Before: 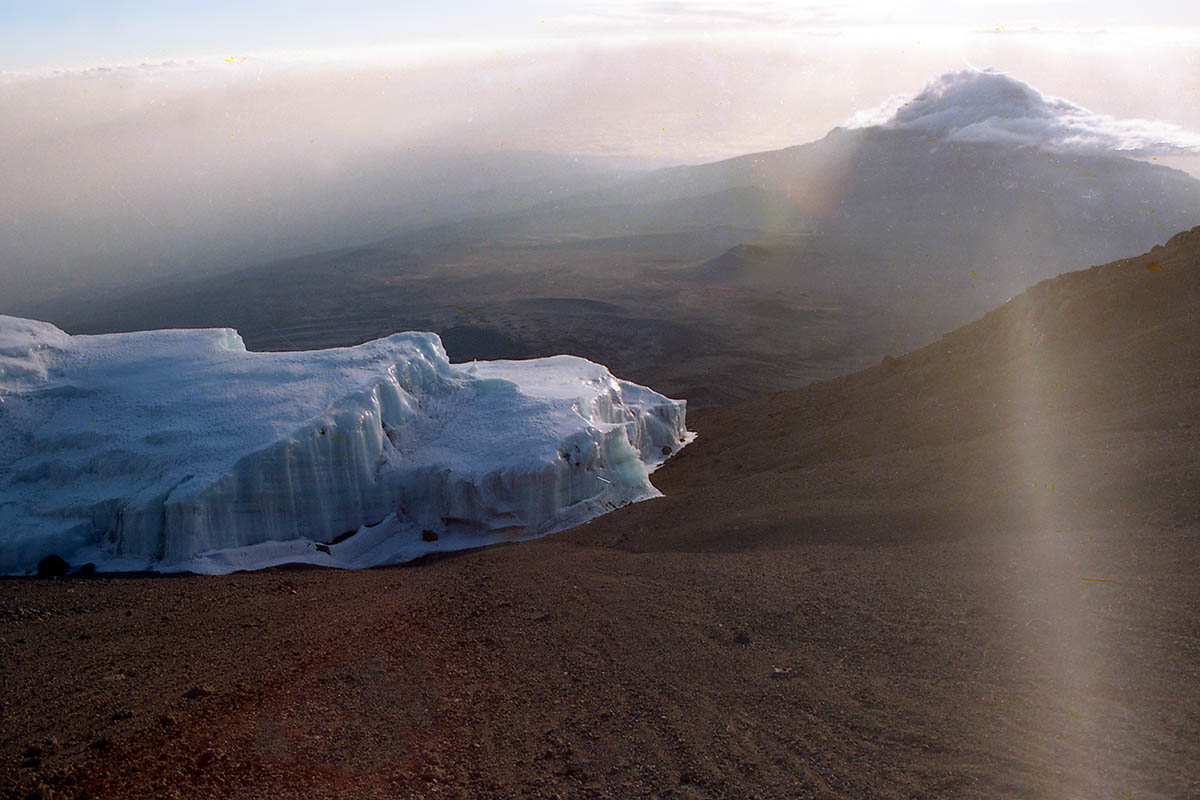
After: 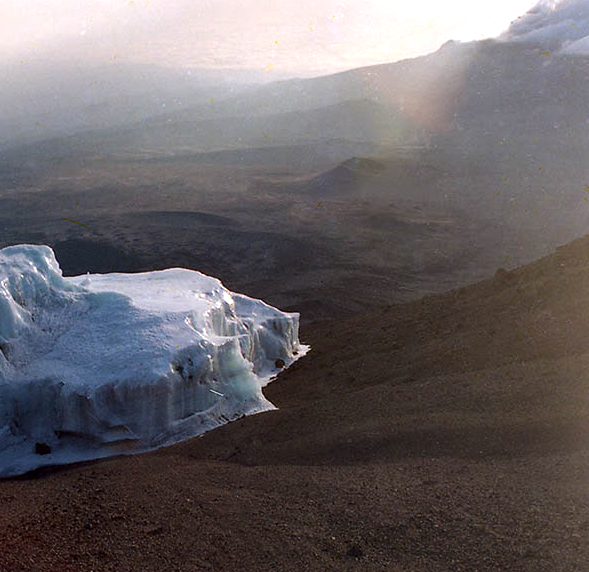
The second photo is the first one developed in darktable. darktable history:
tone equalizer: -8 EV -0.432 EV, -7 EV -0.395 EV, -6 EV -0.37 EV, -5 EV -0.201 EV, -3 EV 0.197 EV, -2 EV 0.313 EV, -1 EV 0.407 EV, +0 EV 0.404 EV, edges refinement/feathering 500, mask exposure compensation -1.57 EV, preserve details no
local contrast: mode bilateral grid, contrast 21, coarseness 50, detail 119%, midtone range 0.2
crop: left 32.264%, top 10.992%, right 18.645%, bottom 17.426%
